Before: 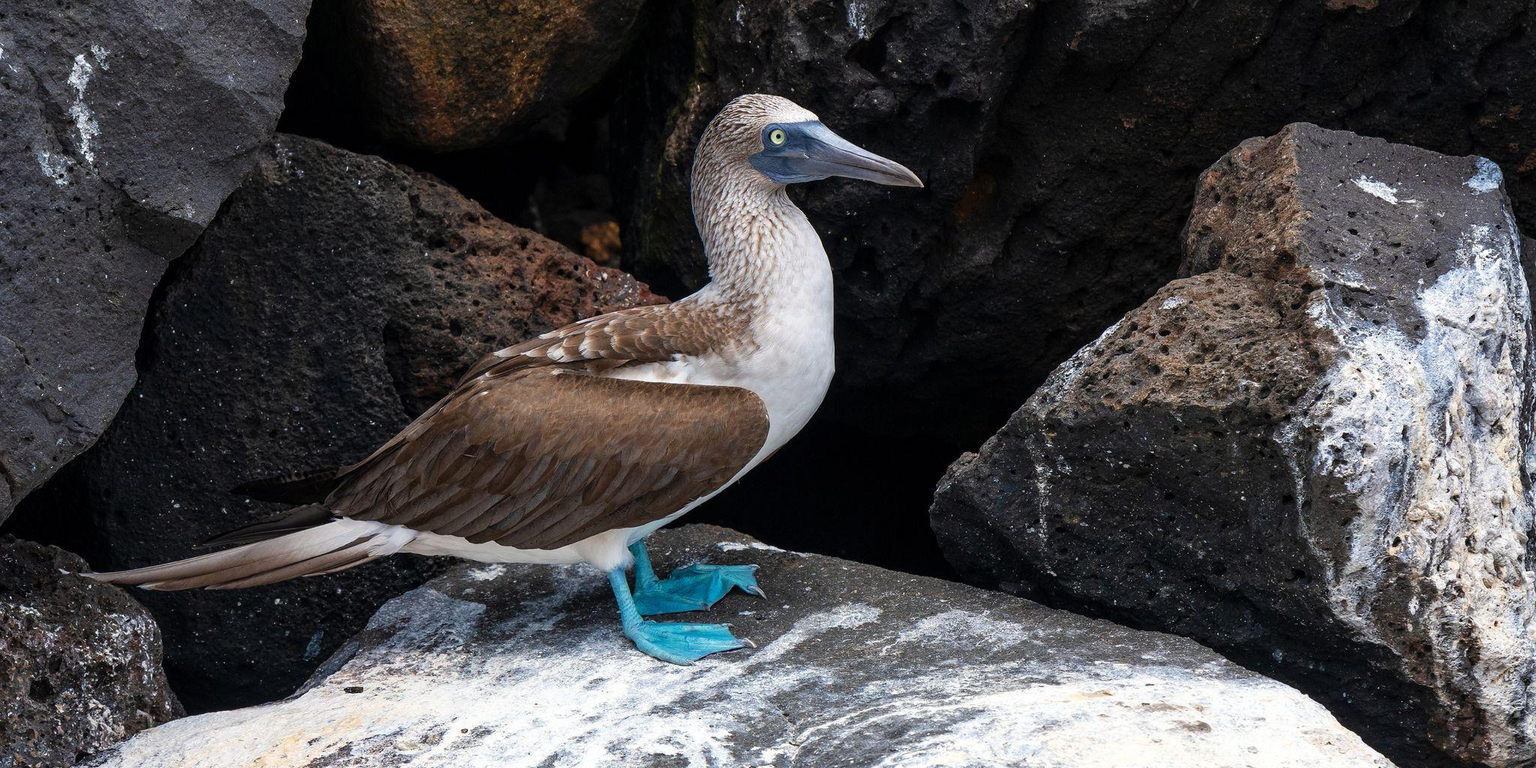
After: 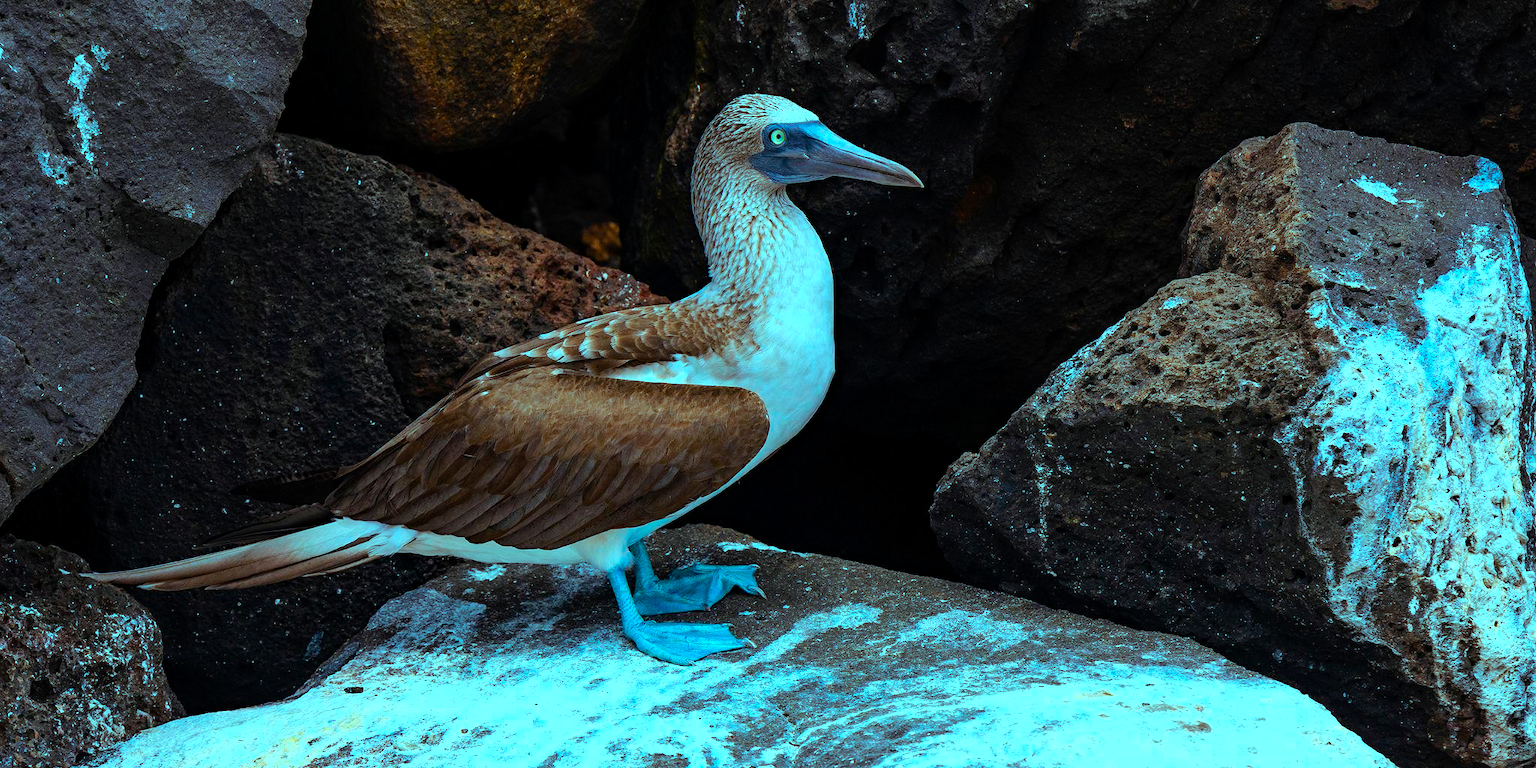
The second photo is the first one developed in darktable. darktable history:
color balance rgb: shadows lift › chroma 0.705%, shadows lift › hue 113.68°, highlights gain › luminance -33.037%, highlights gain › chroma 5.742%, highlights gain › hue 215.09°, perceptual saturation grading › global saturation 30.919%, global vibrance 20%
haze removal: compatibility mode true, adaptive false
tone equalizer: -8 EV -0.765 EV, -7 EV -0.735 EV, -6 EV -0.564 EV, -5 EV -0.38 EV, -3 EV 0.397 EV, -2 EV 0.6 EV, -1 EV 0.687 EV, +0 EV 0.752 EV, edges refinement/feathering 500, mask exposure compensation -1.57 EV, preserve details no
